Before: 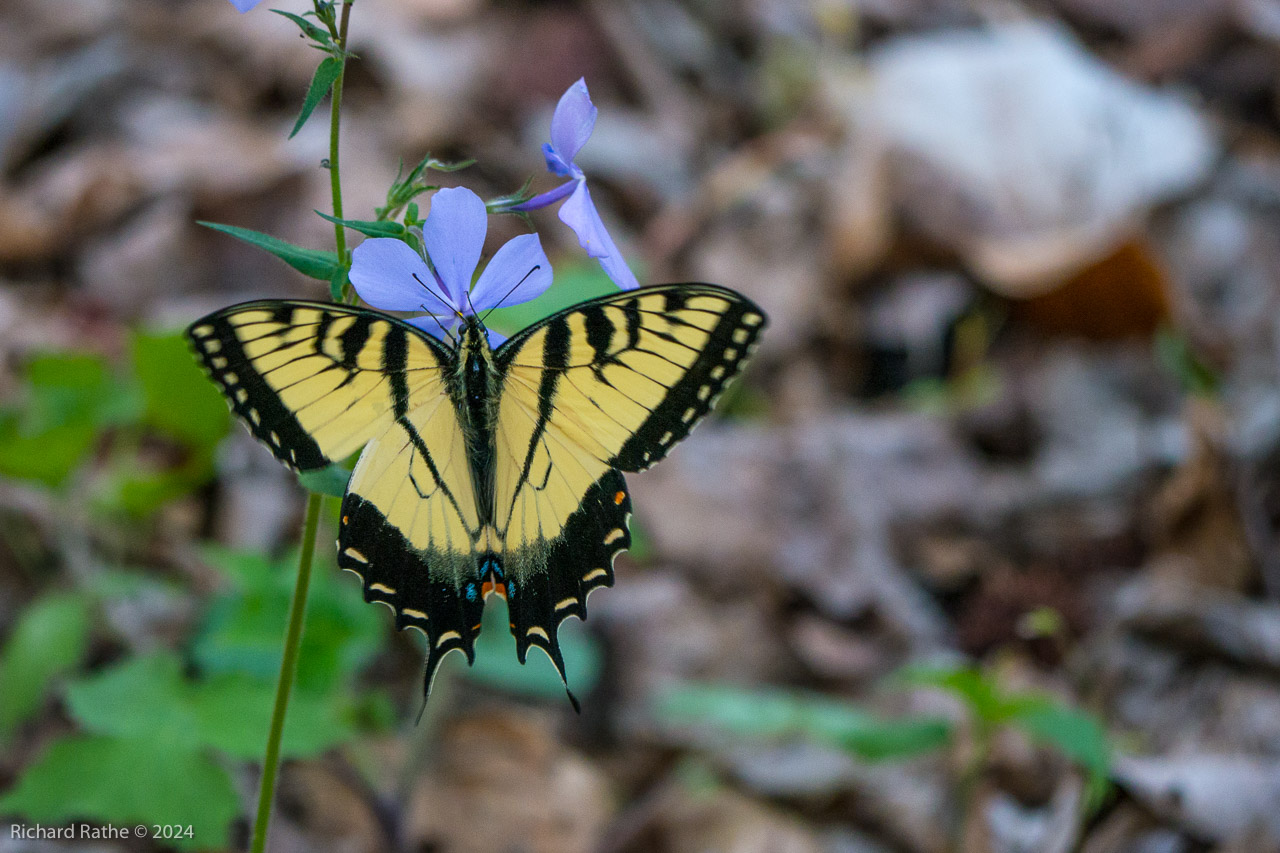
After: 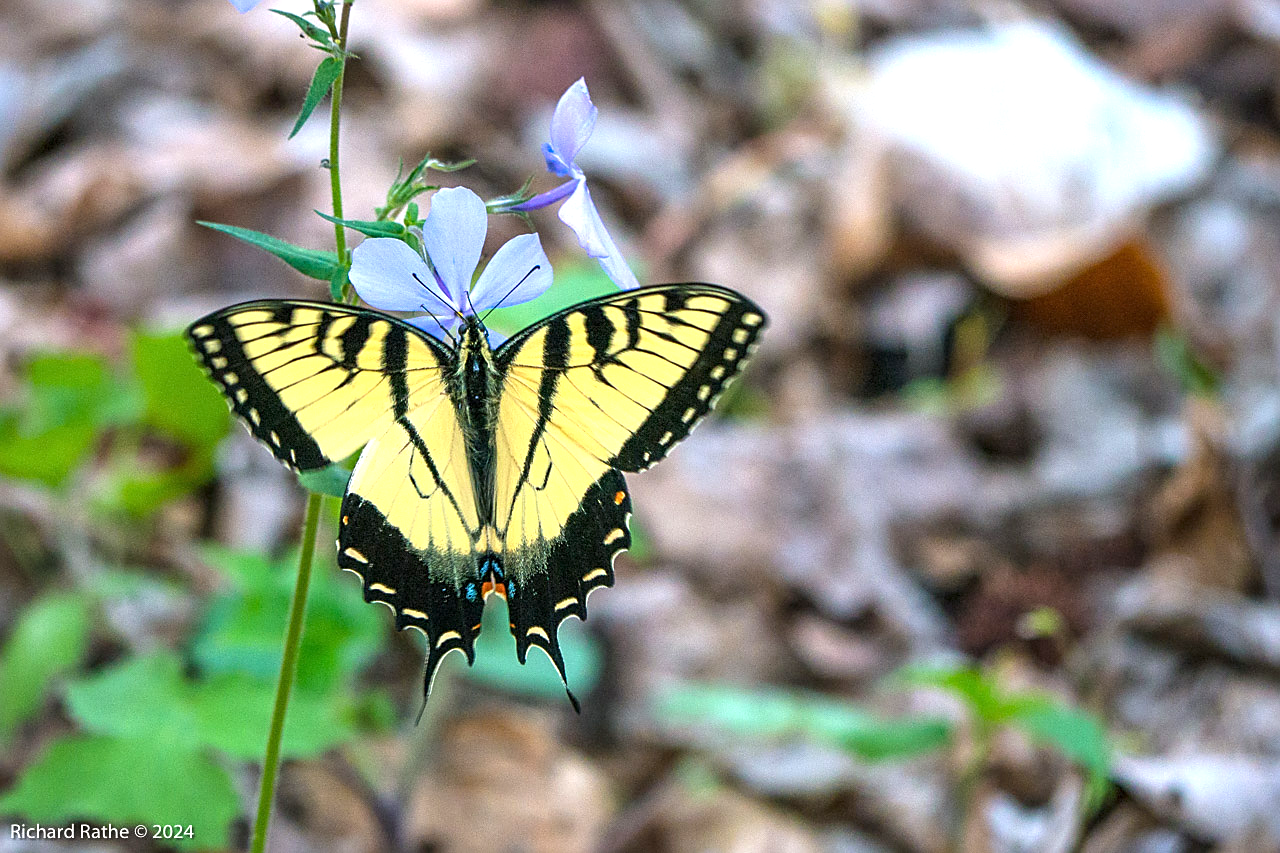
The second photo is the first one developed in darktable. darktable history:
sharpen: on, module defaults
exposure: black level correction 0, exposure 1.107 EV, compensate highlight preservation false
